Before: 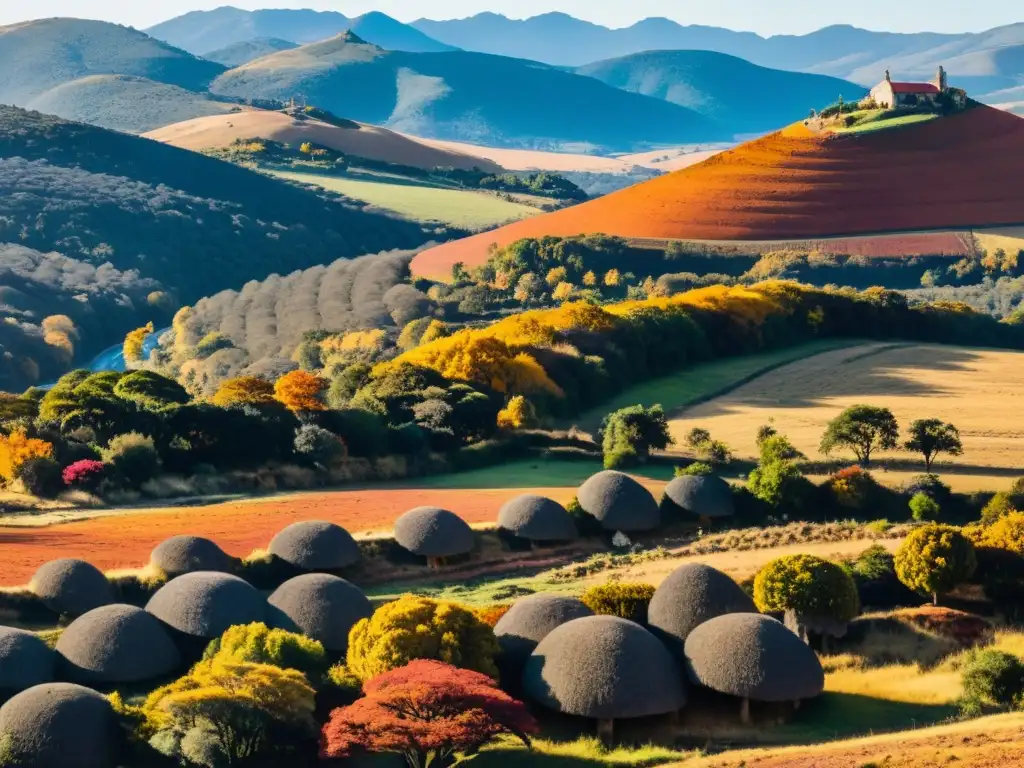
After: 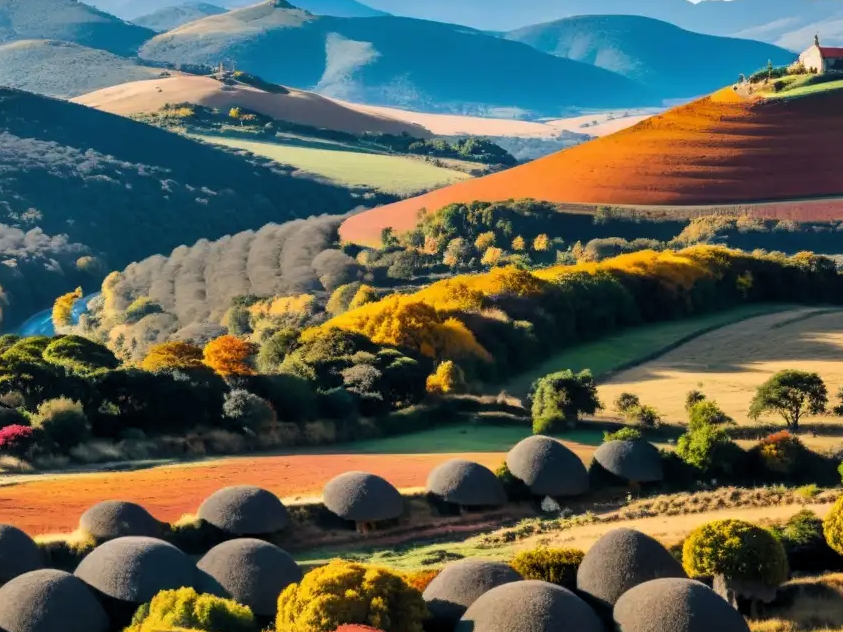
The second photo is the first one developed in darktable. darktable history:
levels: levels [0.026, 0.507, 0.987]
crop and rotate: left 7.01%, top 4.583%, right 10.61%, bottom 13.101%
